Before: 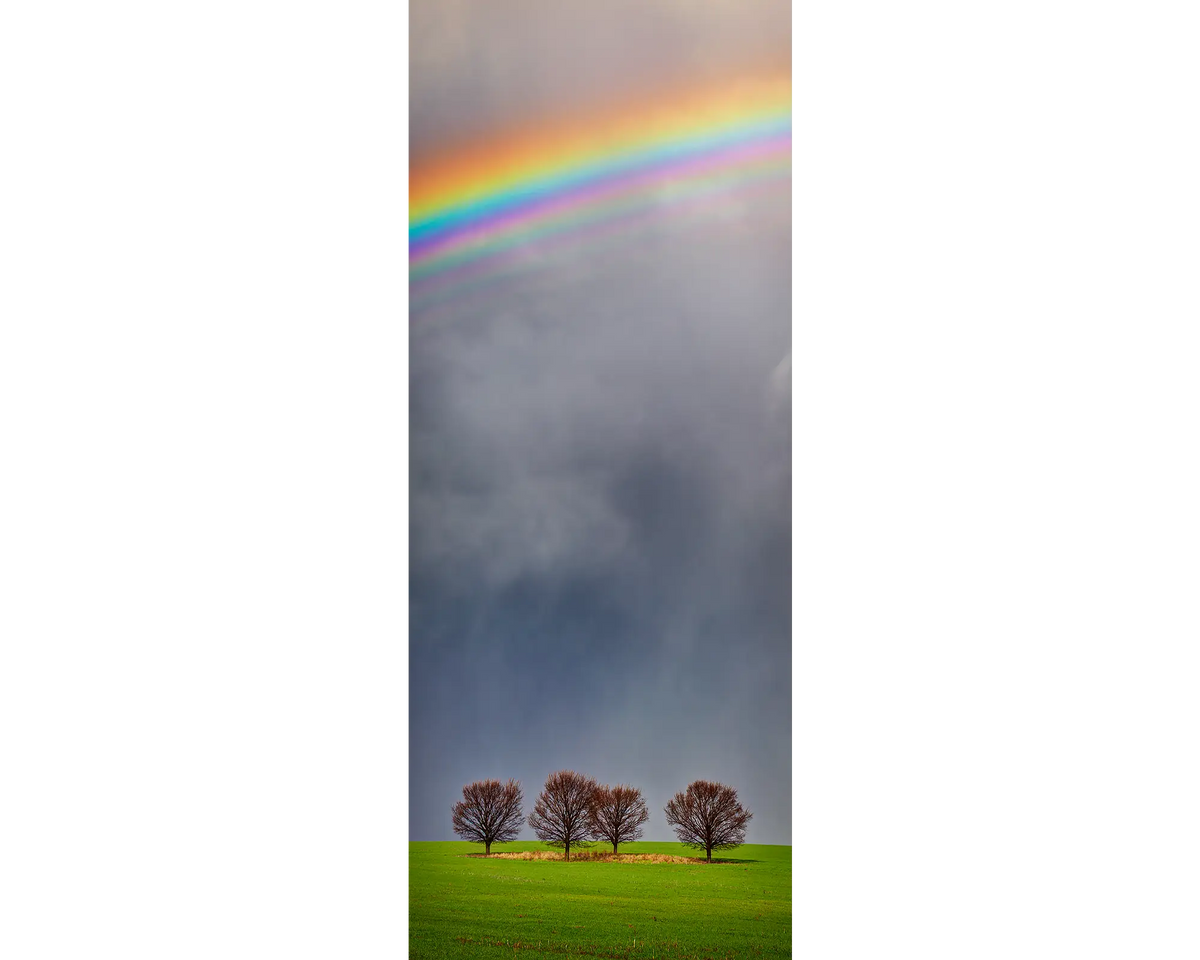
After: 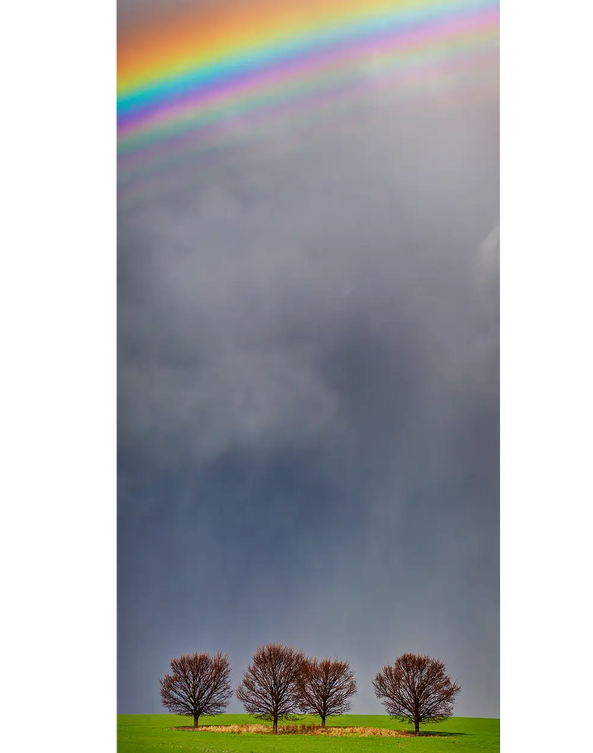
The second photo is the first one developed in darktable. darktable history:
tone equalizer: on, module defaults
crop and rotate: angle 0.02°, left 24.353%, top 13.219%, right 26.156%, bottom 8.224%
